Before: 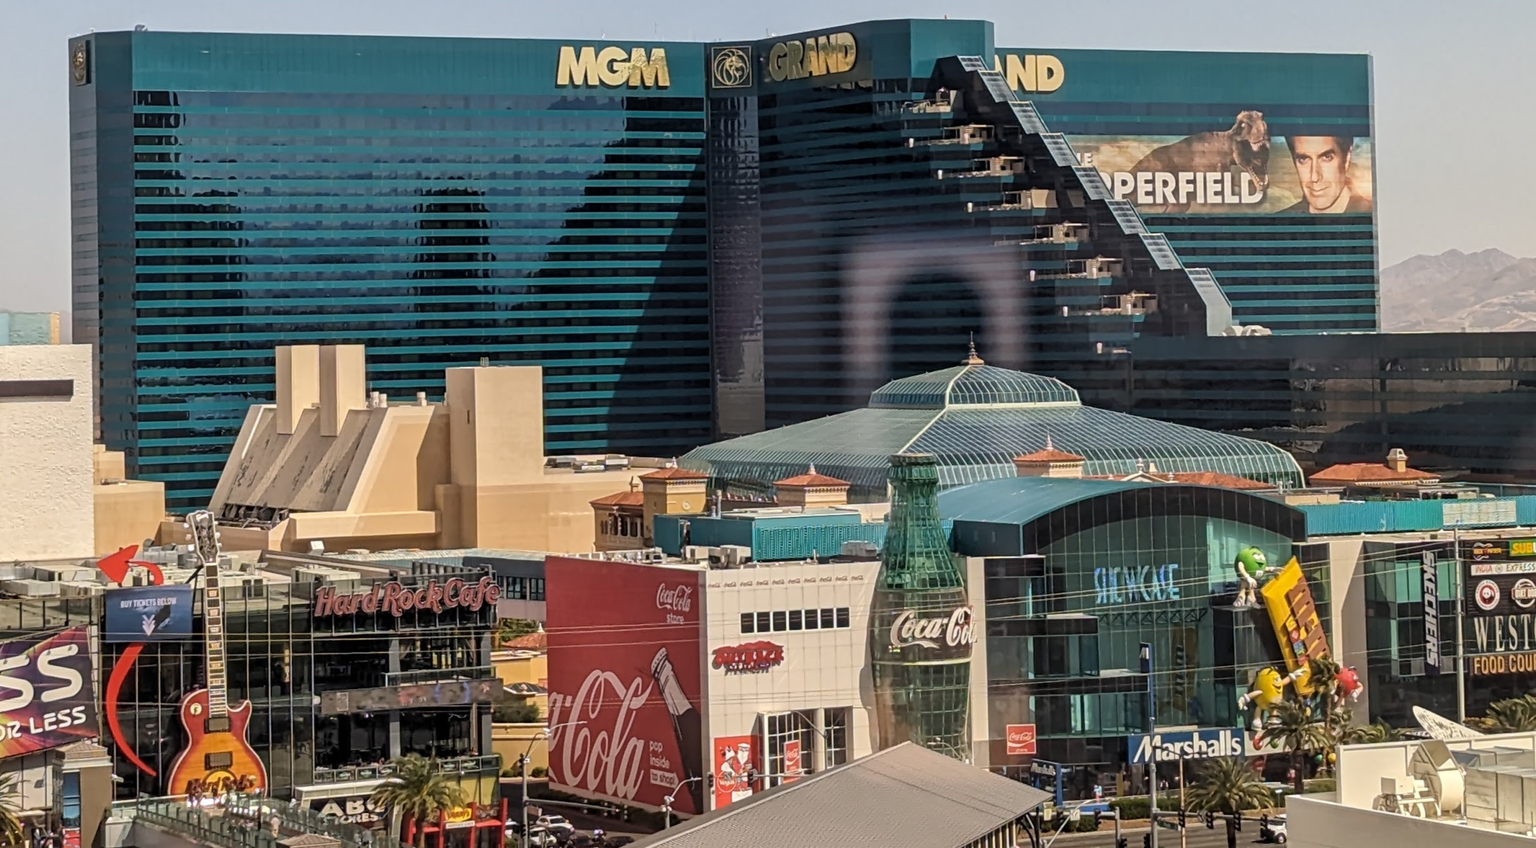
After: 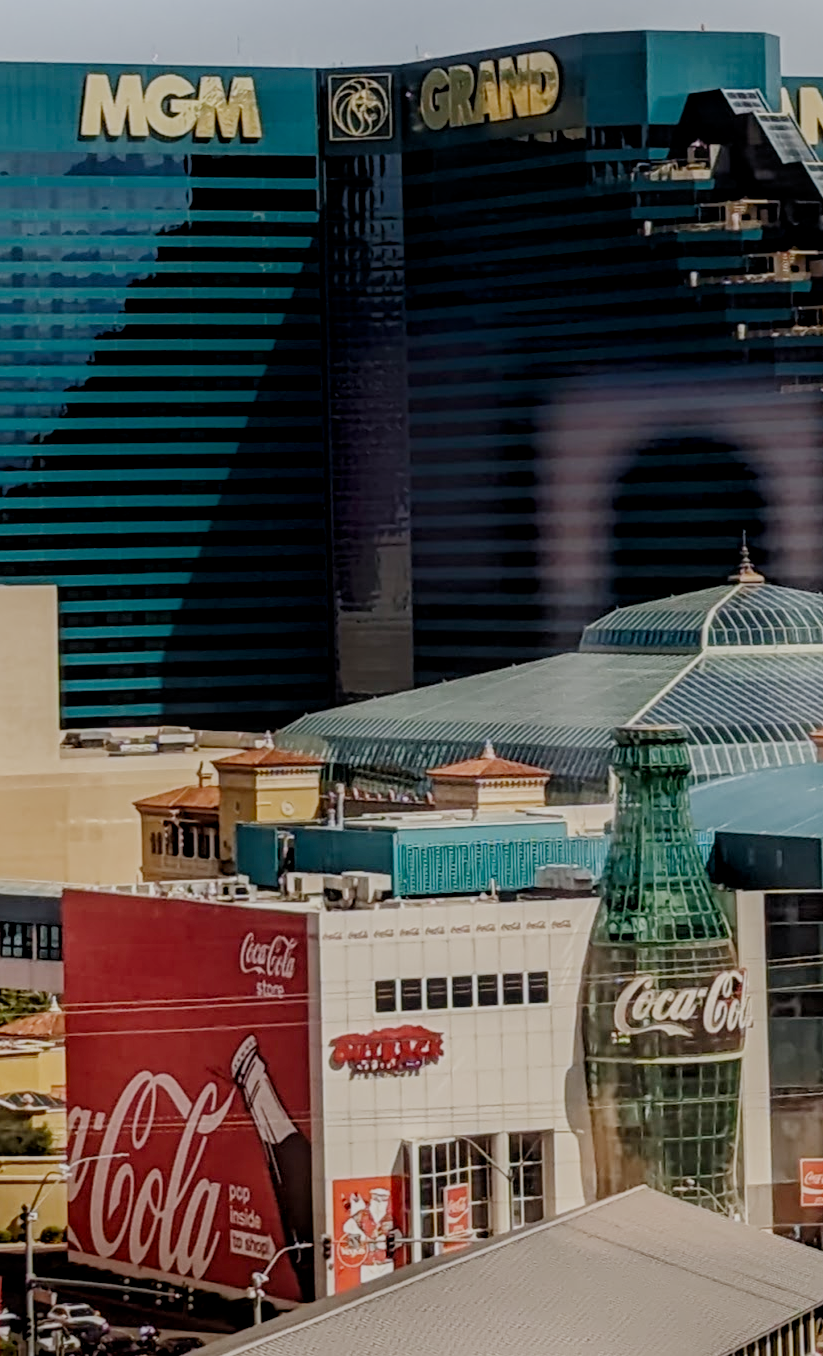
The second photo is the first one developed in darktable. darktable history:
shadows and highlights: shadows -53.53, highlights 87.59, soften with gaussian
local contrast: on, module defaults
filmic rgb: black relative exposure -6.11 EV, white relative exposure 6.95 EV, hardness 2.25, preserve chrominance no, color science v4 (2020)
crop: left 33%, right 33.493%
color correction: highlights b* -0.045, saturation 1.08
